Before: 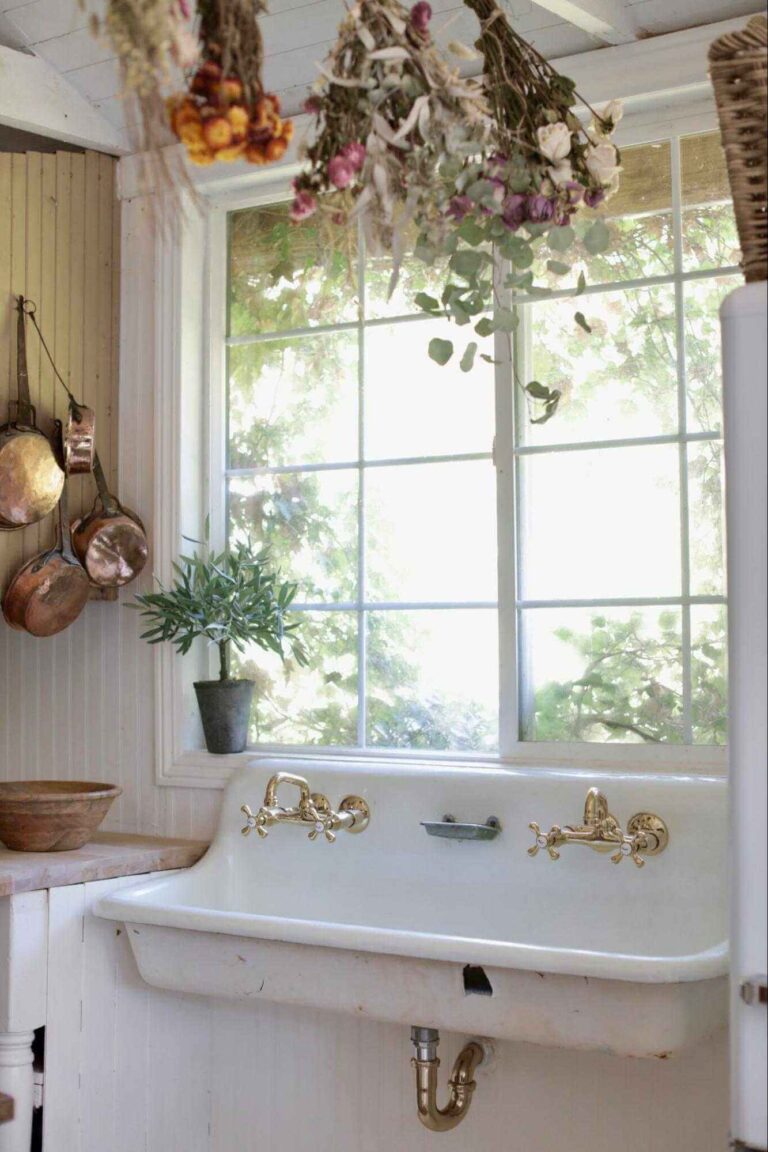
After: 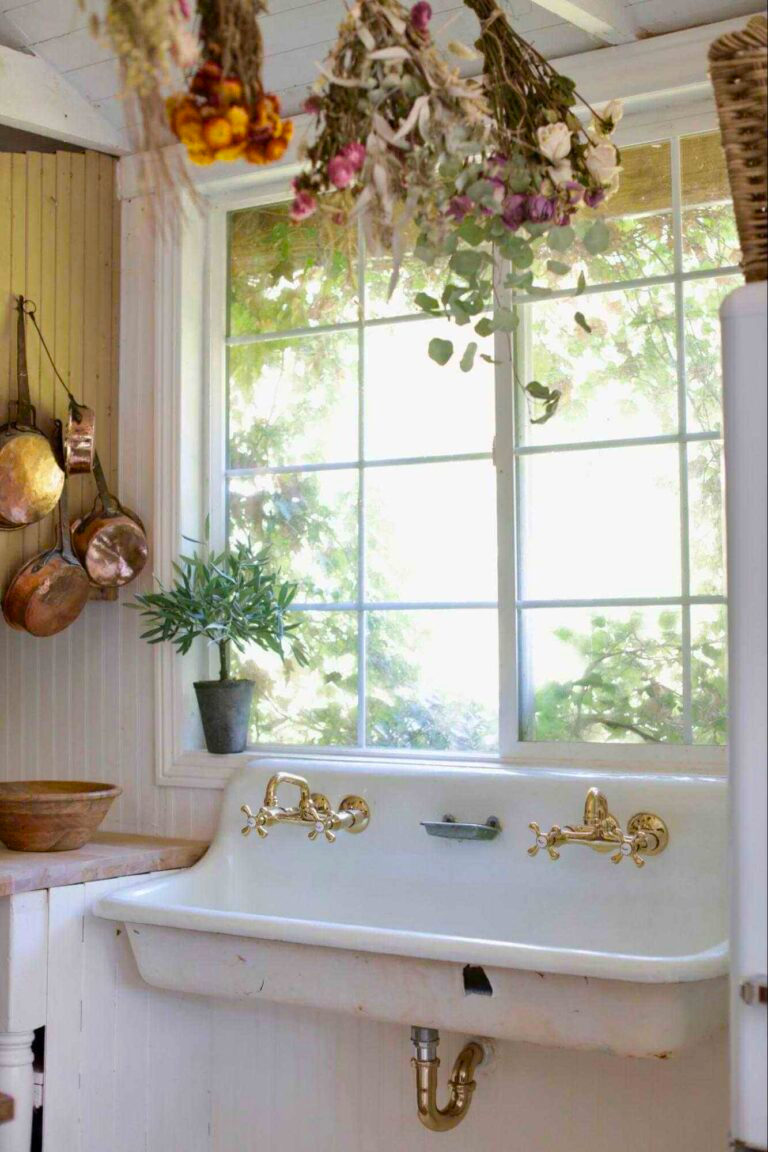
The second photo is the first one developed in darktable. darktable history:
color balance rgb: linear chroma grading › global chroma 10%, perceptual saturation grading › global saturation 30%, global vibrance 10%
exposure: compensate highlight preservation false
